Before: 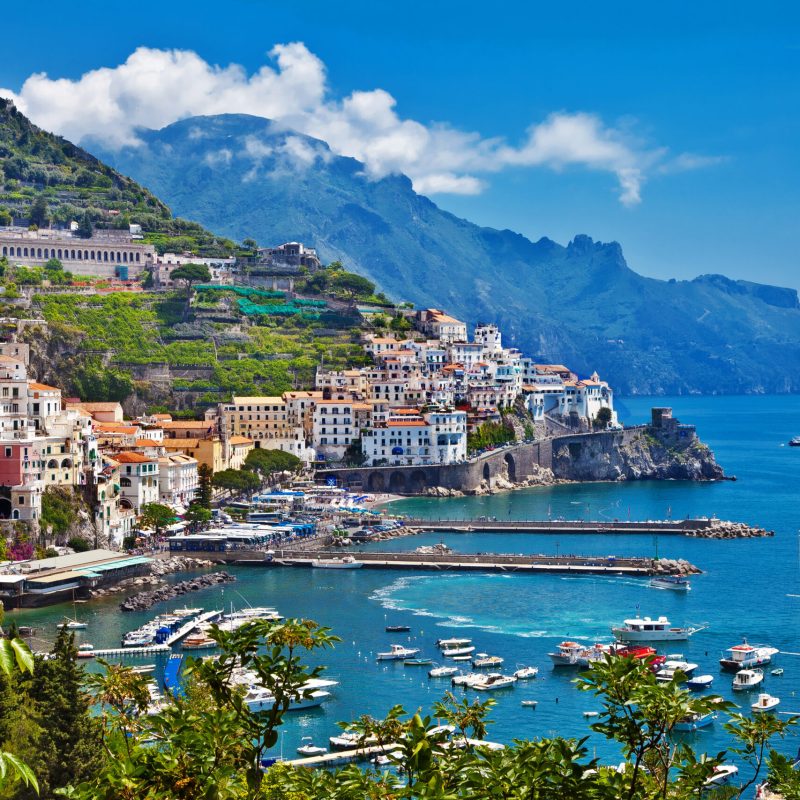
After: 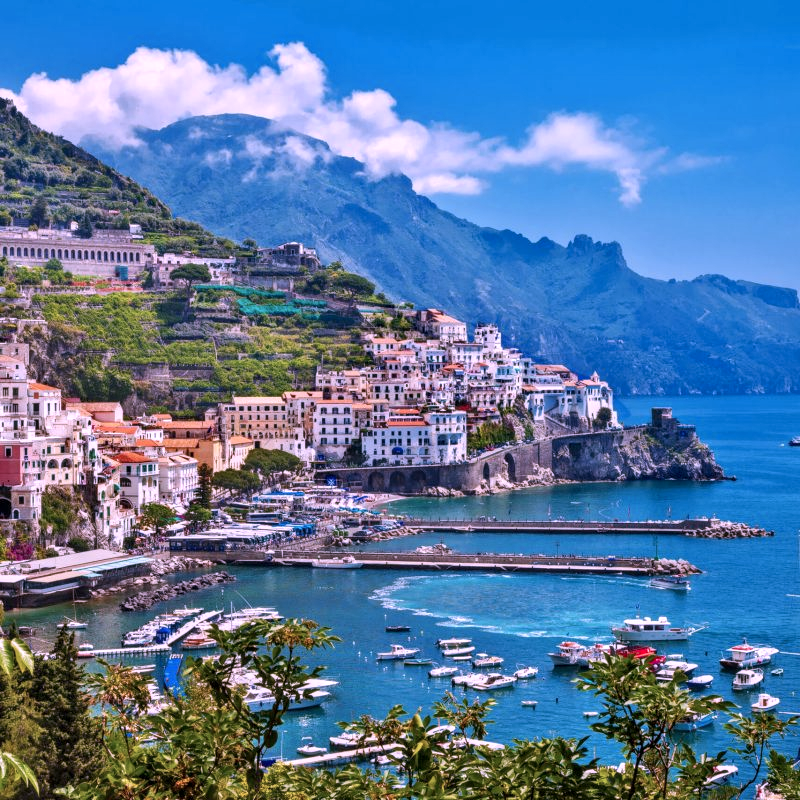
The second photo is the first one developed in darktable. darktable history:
color correction: highlights a* 16.24, highlights b* -20.61
local contrast: on, module defaults
